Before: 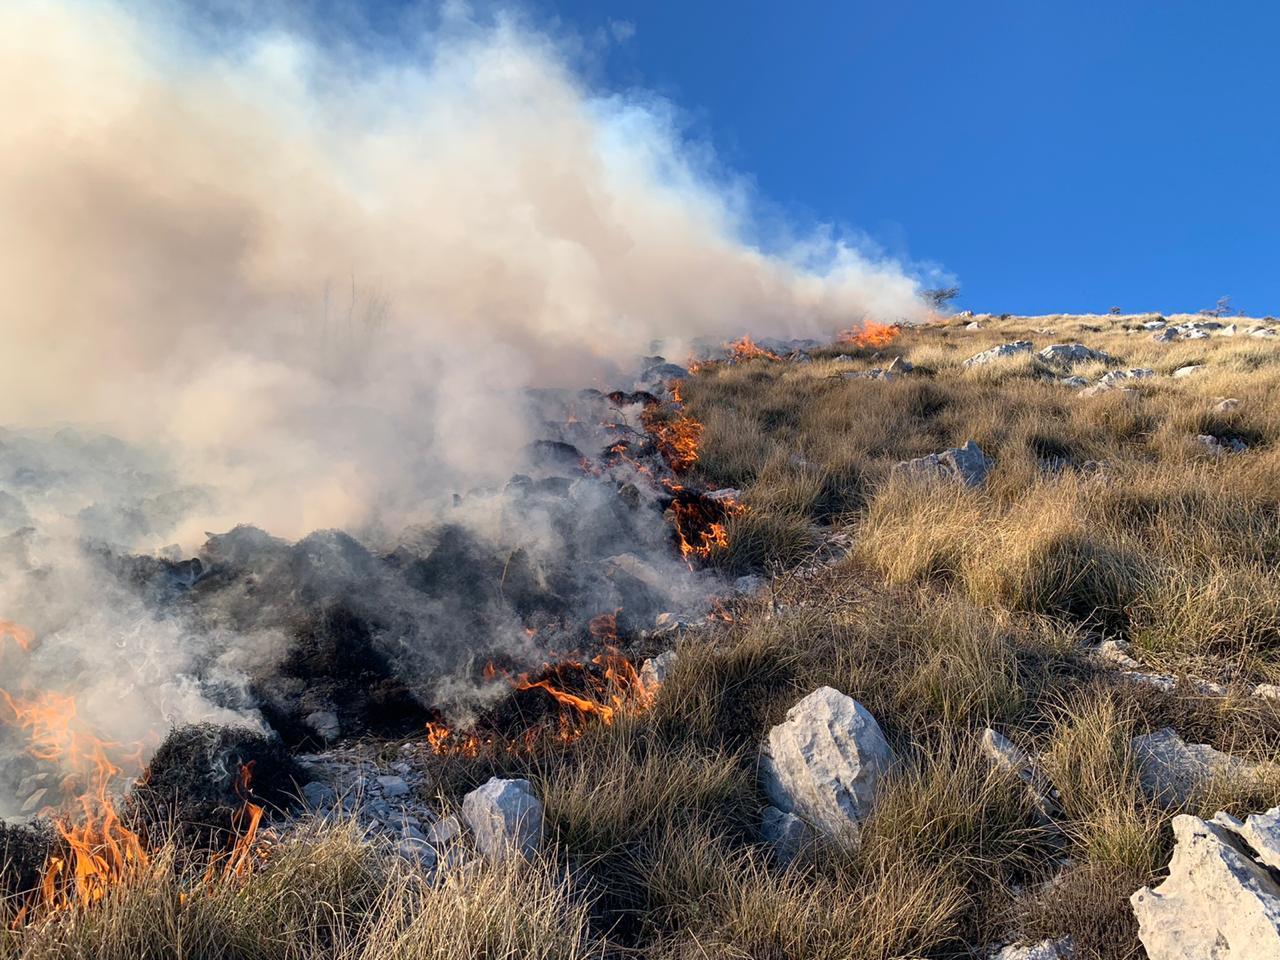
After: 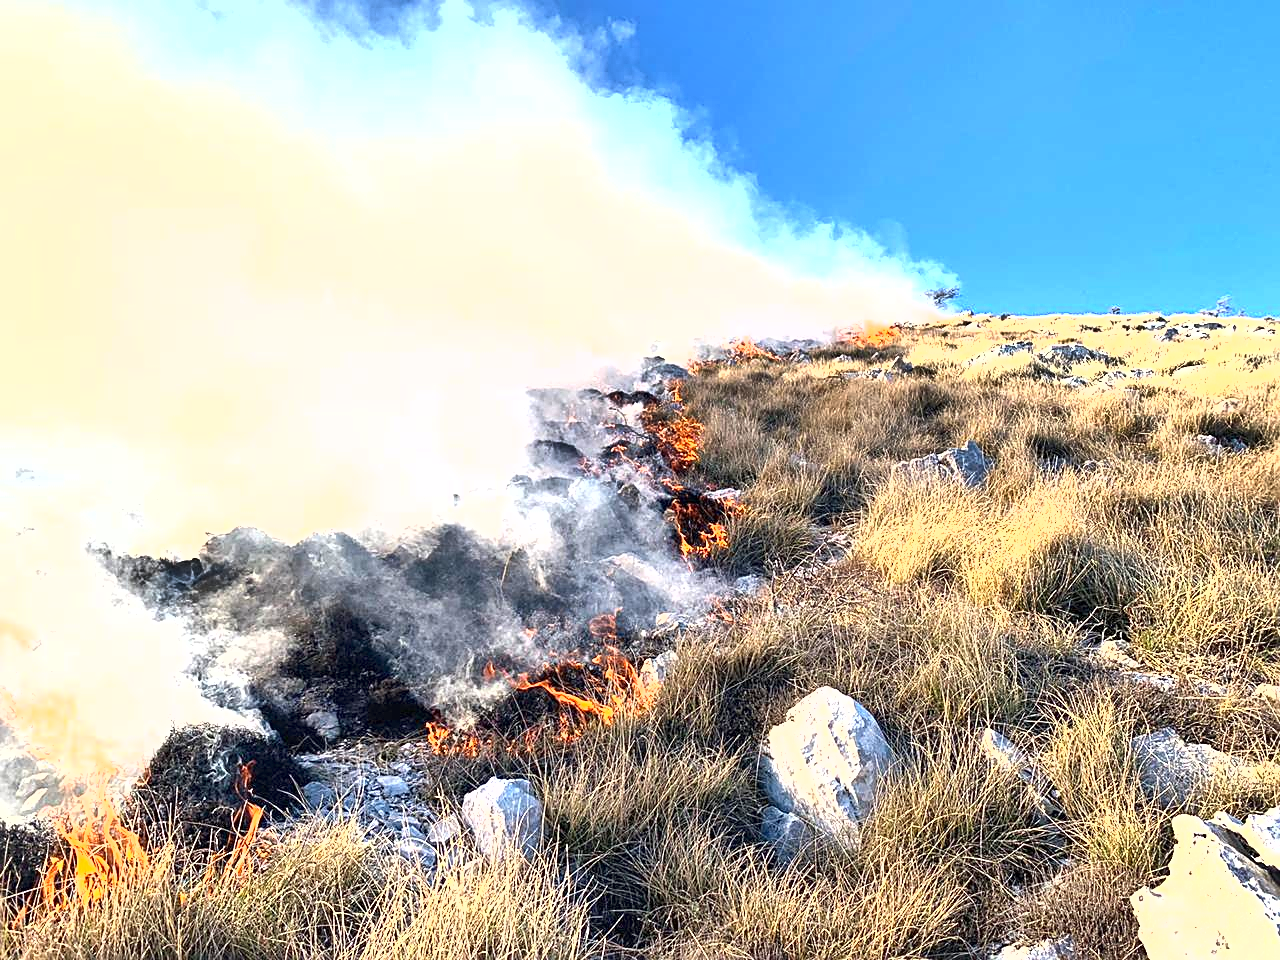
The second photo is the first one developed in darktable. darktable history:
sharpen: on, module defaults
exposure: black level correction 0, exposure 1.7 EV, compensate exposure bias true, compensate highlight preservation false
shadows and highlights: highlights color adjustment 0%, low approximation 0.01, soften with gaussian
